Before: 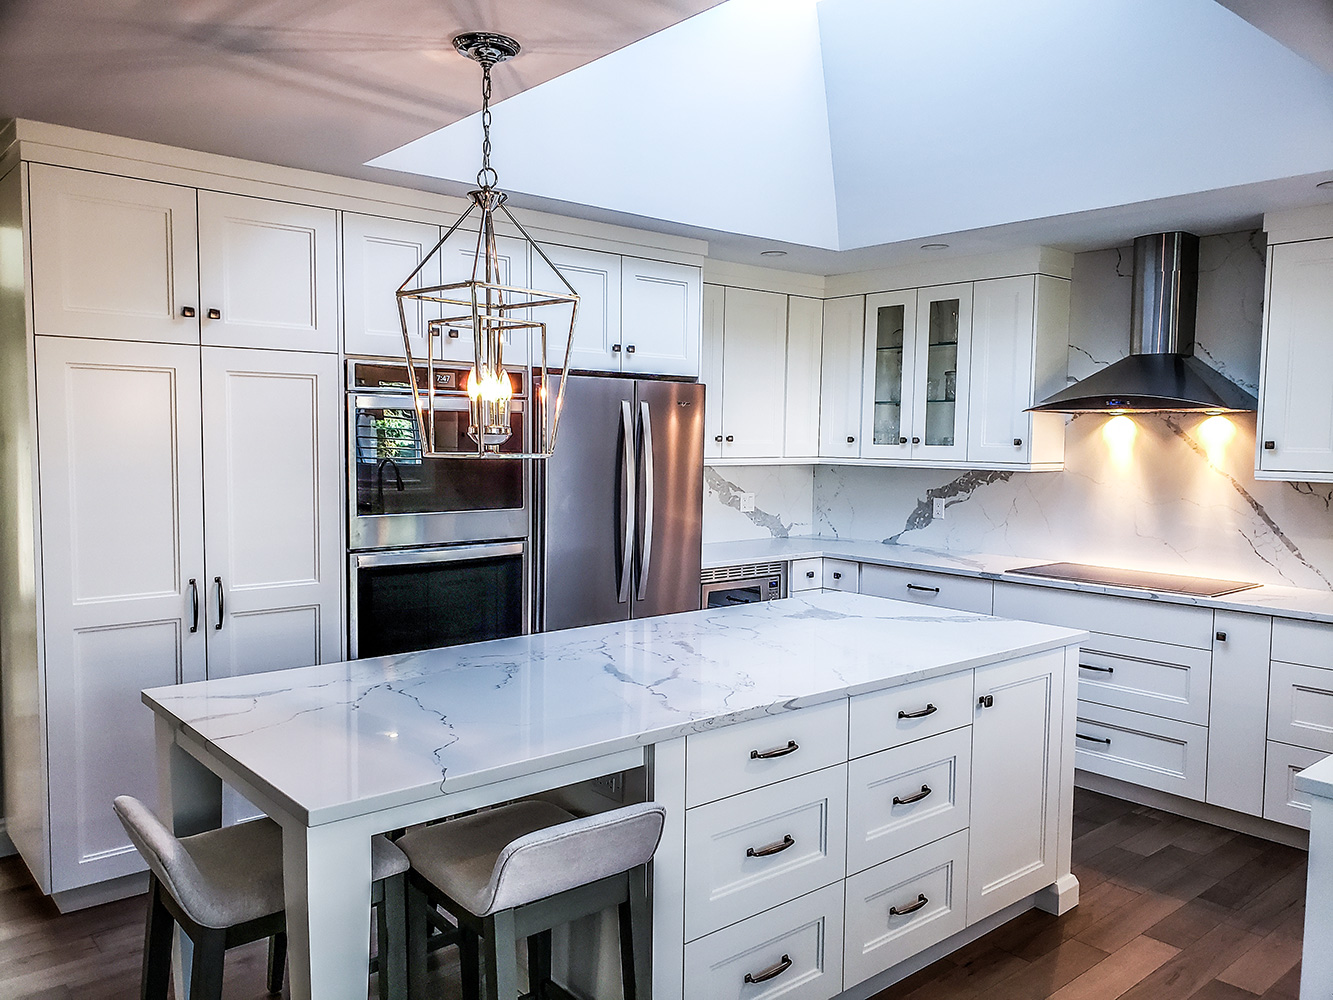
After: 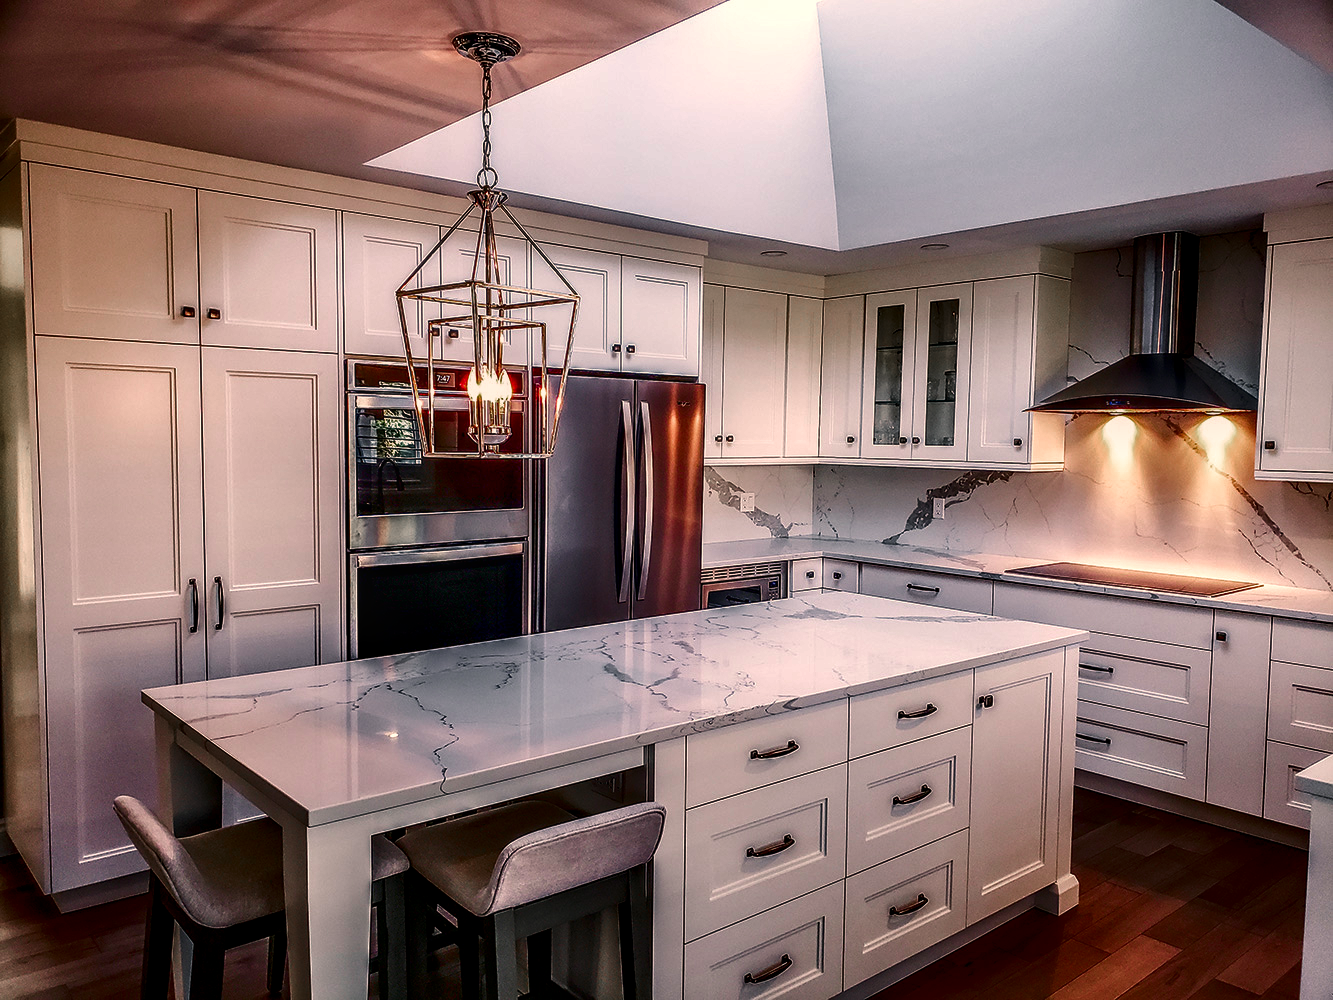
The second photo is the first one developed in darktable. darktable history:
white balance: red 1.127, blue 0.943
color zones: curves: ch0 [(0, 0.48) (0.209, 0.398) (0.305, 0.332) (0.429, 0.493) (0.571, 0.5) (0.714, 0.5) (0.857, 0.5) (1, 0.48)]; ch1 [(0, 0.736) (0.143, 0.625) (0.225, 0.371) (0.429, 0.256) (0.571, 0.241) (0.714, 0.213) (0.857, 0.48) (1, 0.736)]; ch2 [(0, 0.448) (0.143, 0.498) (0.286, 0.5) (0.429, 0.5) (0.571, 0.5) (0.714, 0.5) (0.857, 0.5) (1, 0.448)]
contrast brightness saturation: brightness -0.52
local contrast: on, module defaults
